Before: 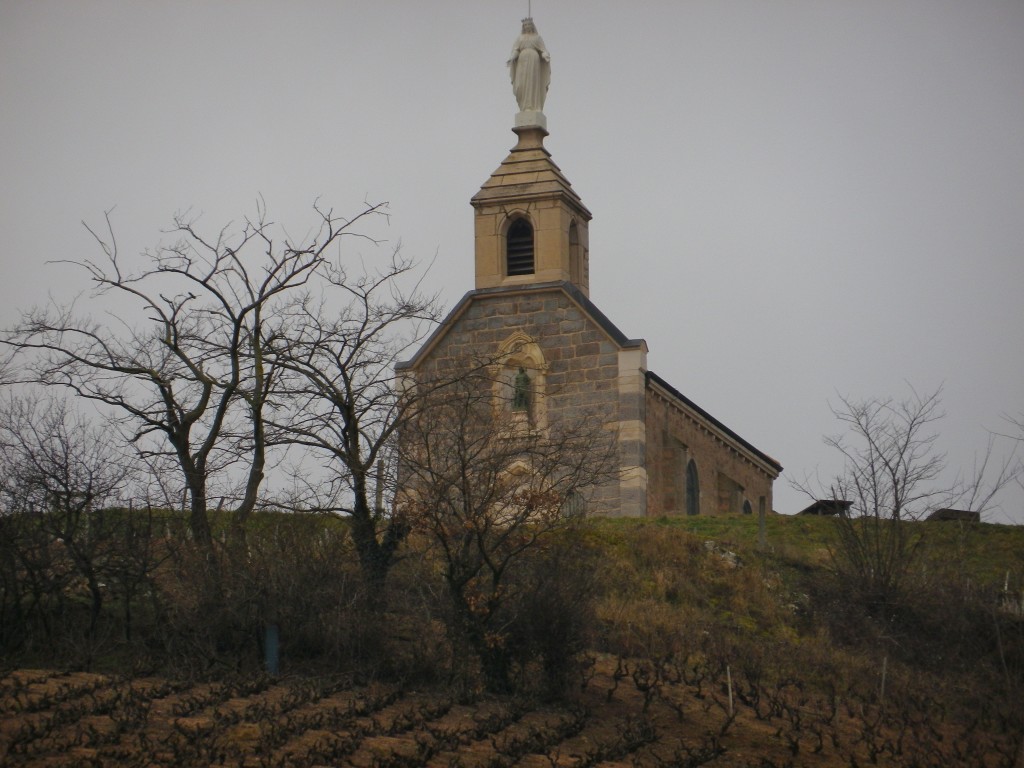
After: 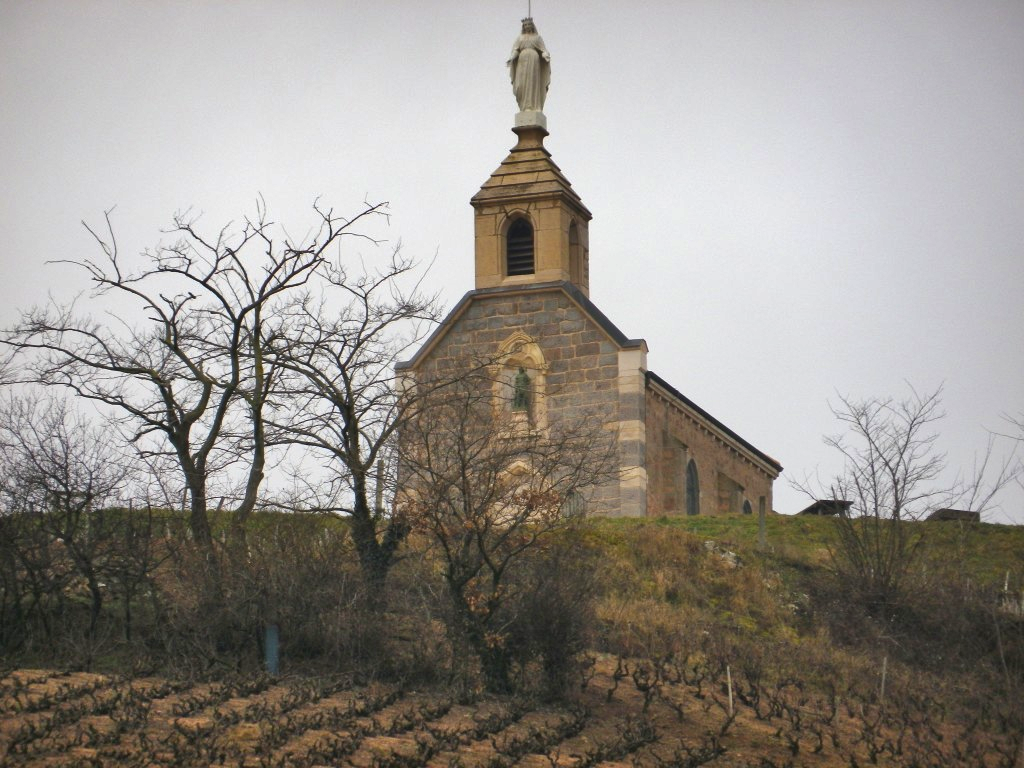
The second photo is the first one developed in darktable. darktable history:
shadows and highlights: low approximation 0.01, soften with gaussian
exposure: black level correction 0, exposure 0.949 EV, compensate highlight preservation false
